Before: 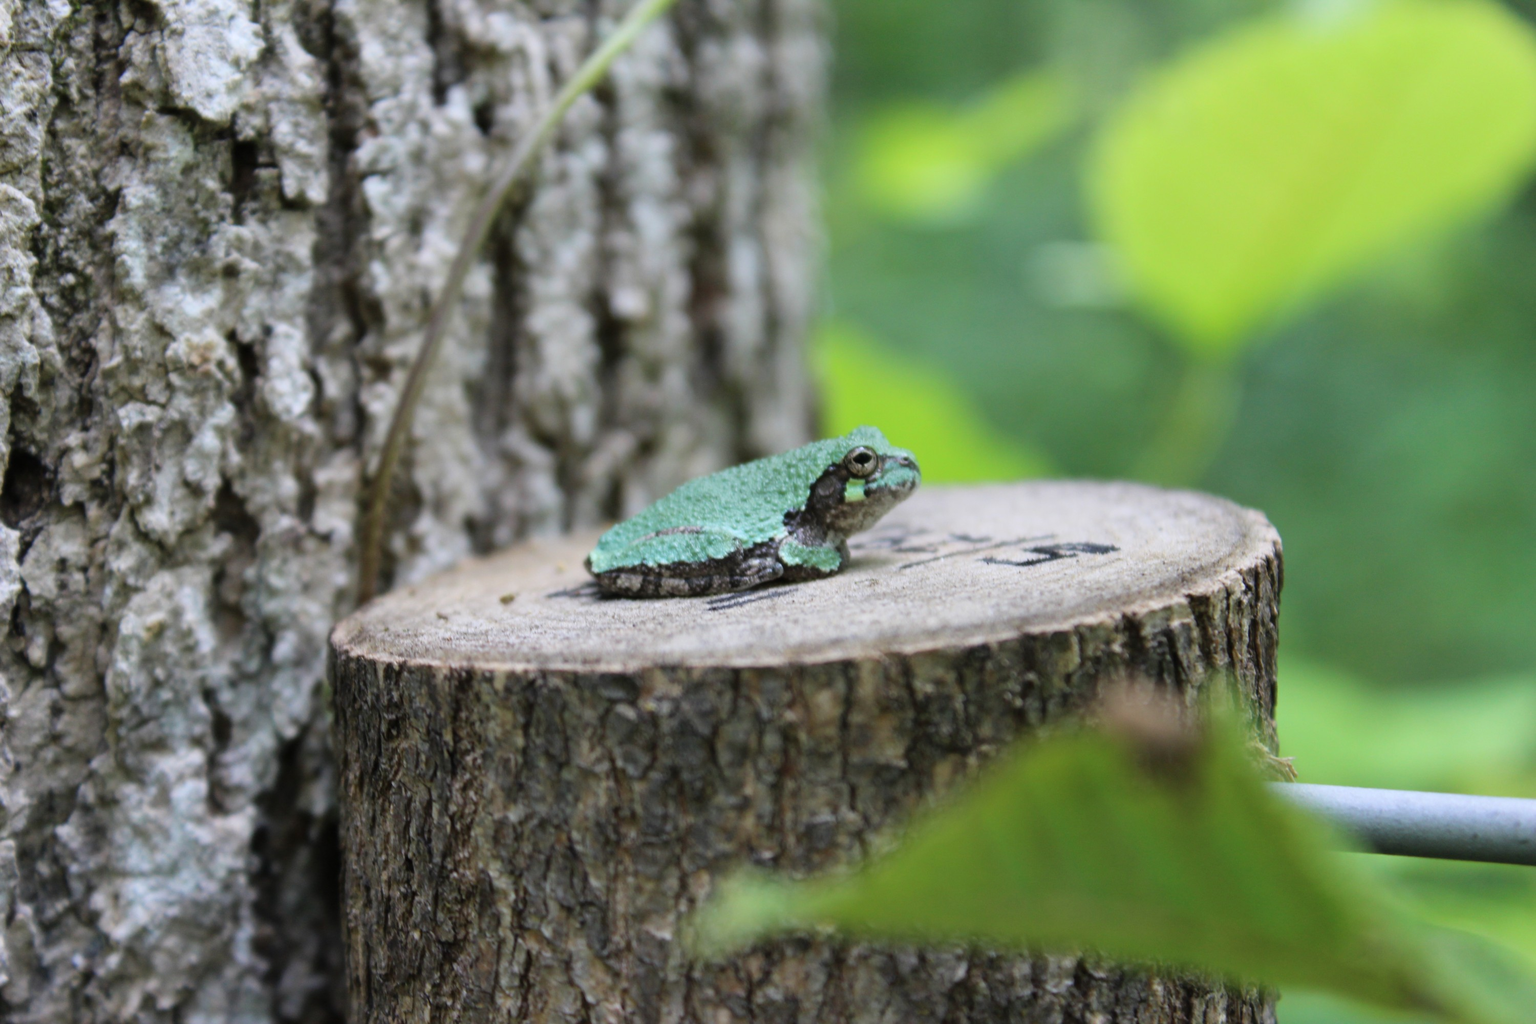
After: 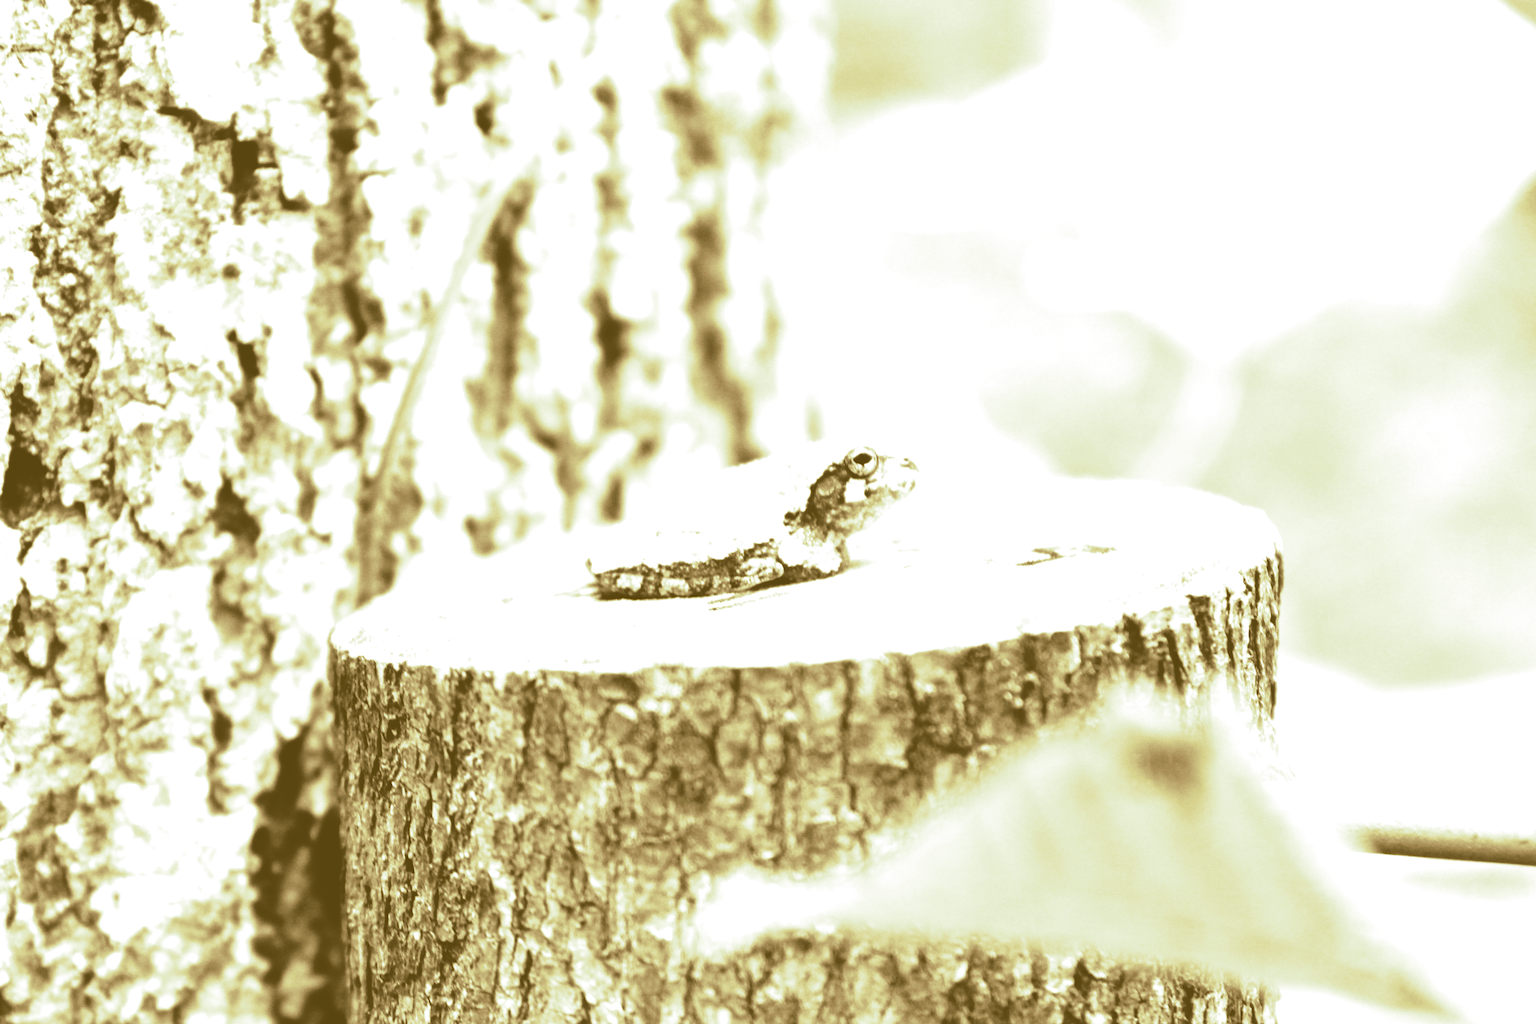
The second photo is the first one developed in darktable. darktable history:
colorize: hue 36°, source mix 100%
split-toning: shadows › hue 290.82°, shadows › saturation 0.34, highlights › saturation 0.38, balance 0, compress 50%
exposure: black level correction 0, exposure 1.1 EV, compensate highlight preservation false
filmic rgb: black relative exposure -5 EV, hardness 2.88, contrast 1.3
